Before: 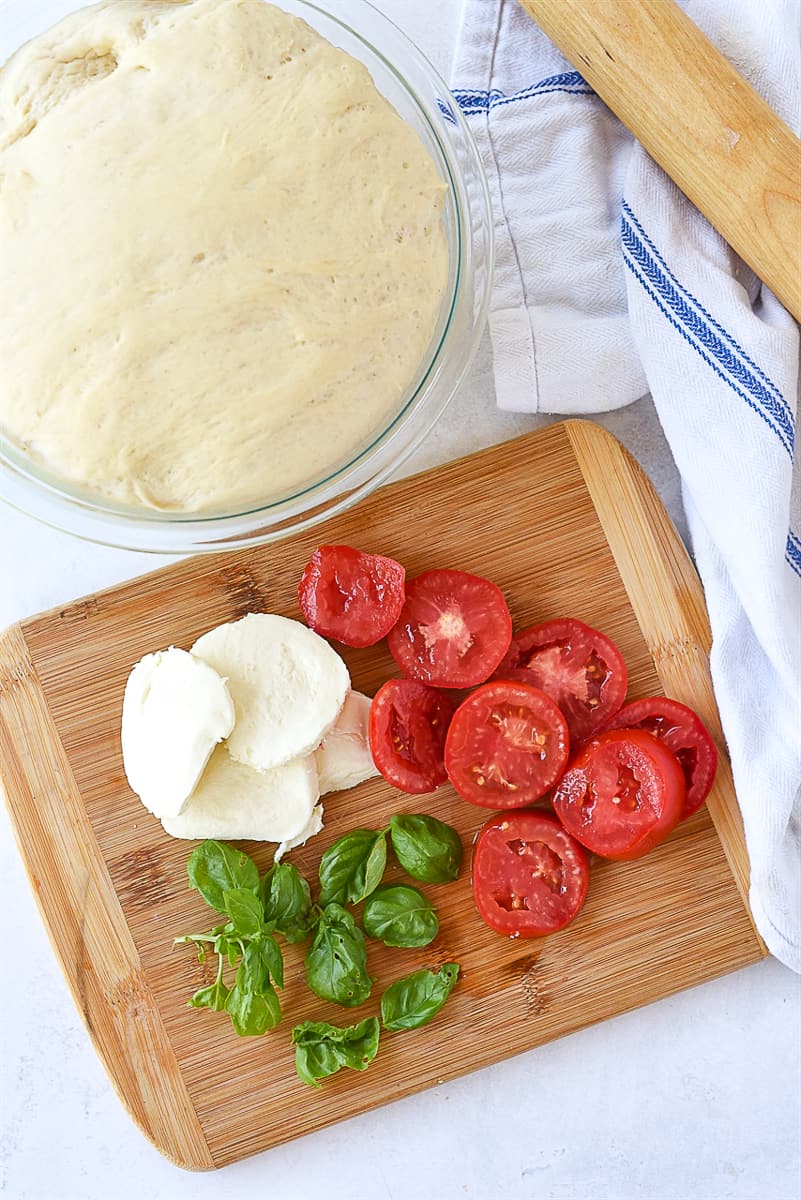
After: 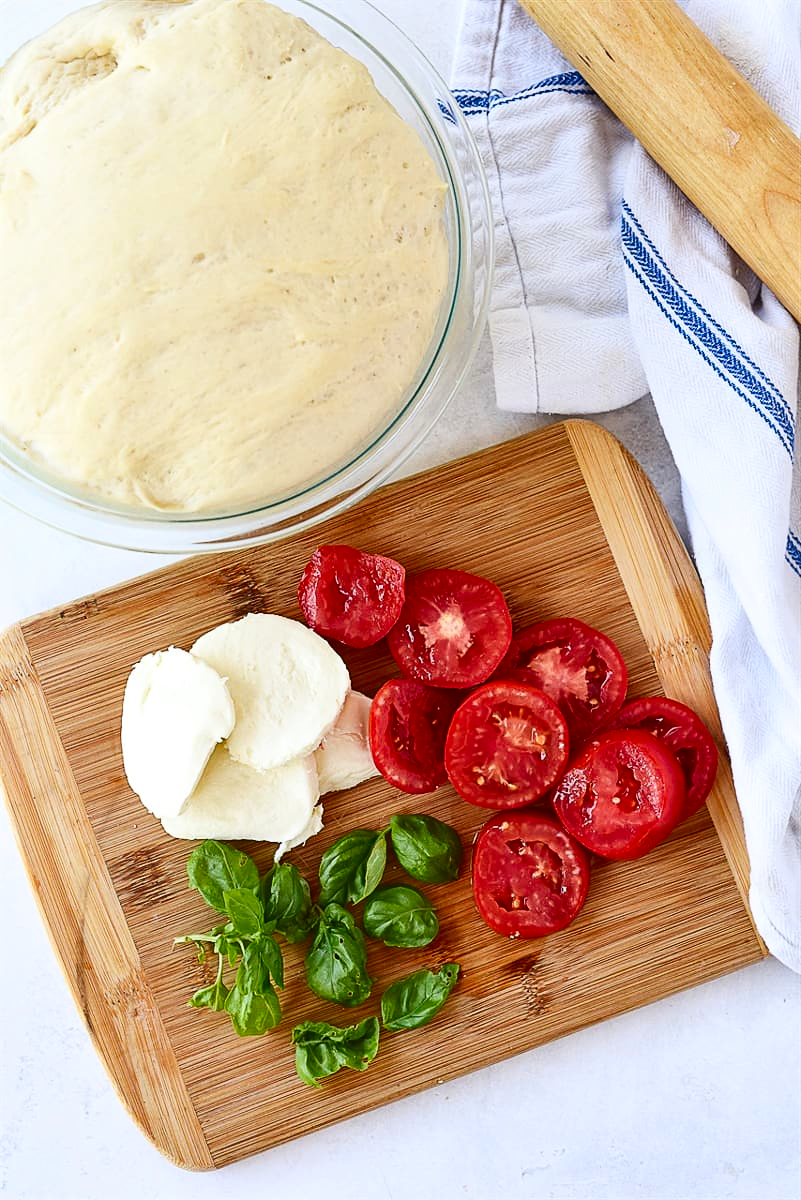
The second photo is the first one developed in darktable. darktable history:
contrast brightness saturation: contrast 0.196, brightness -0.111, saturation 0.096
